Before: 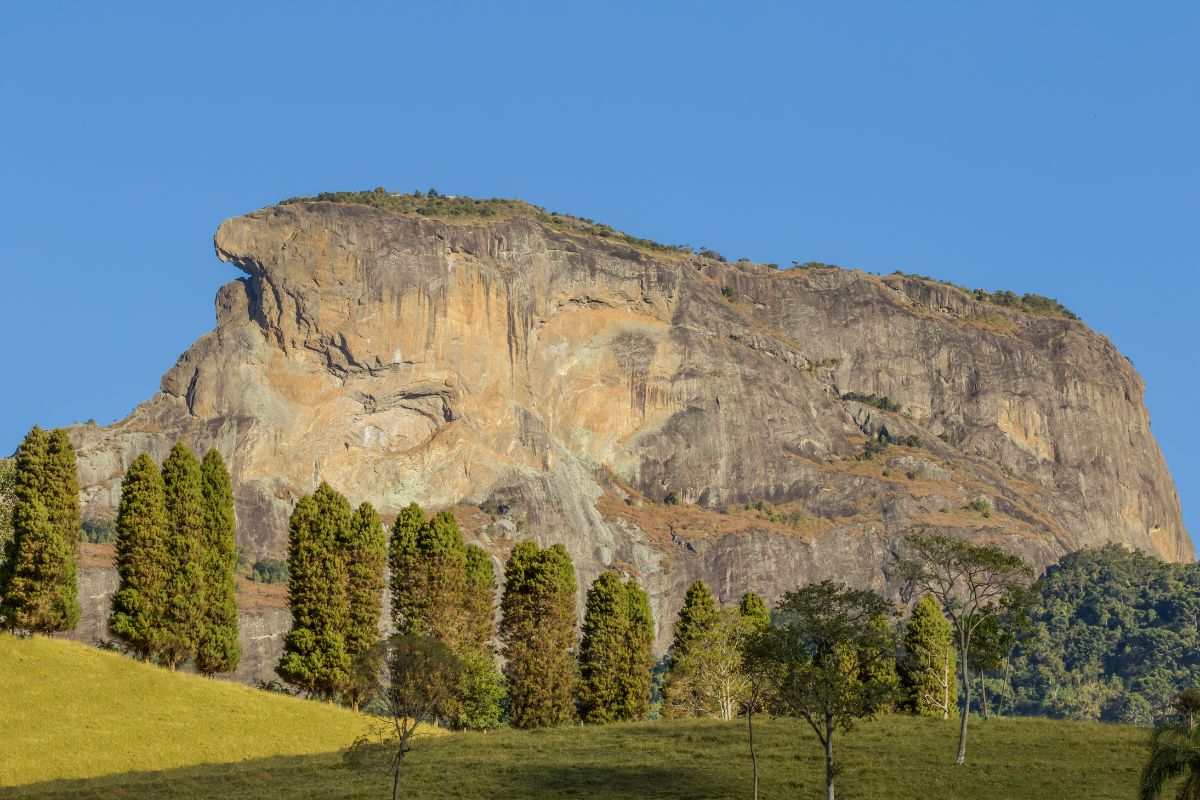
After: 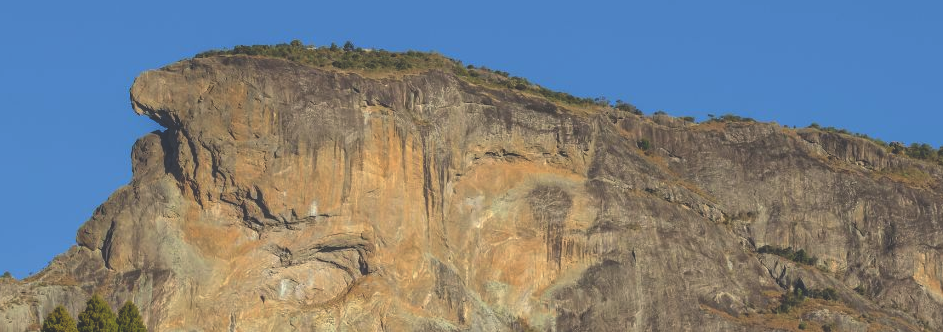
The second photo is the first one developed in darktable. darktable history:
crop: left 7.036%, top 18.398%, right 14.379%, bottom 40.043%
rgb curve: curves: ch0 [(0, 0.186) (0.314, 0.284) (0.775, 0.708) (1, 1)], compensate middle gray true, preserve colors none
